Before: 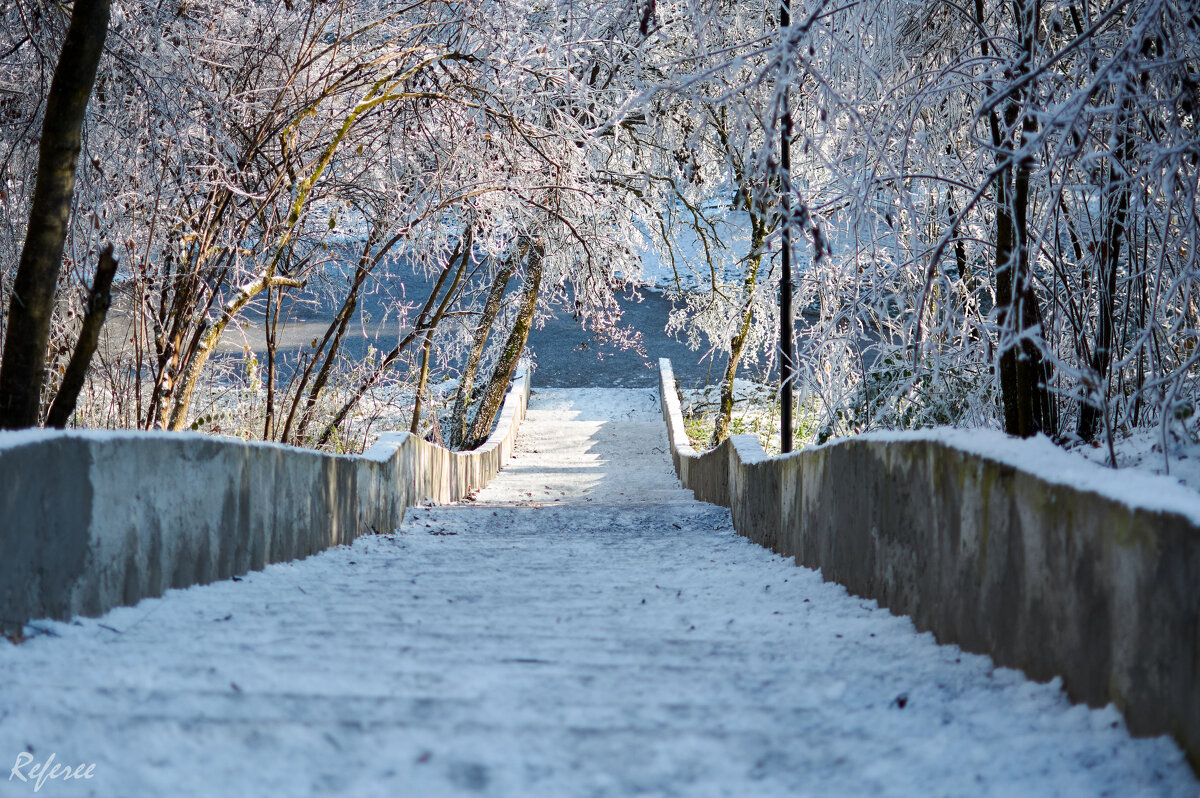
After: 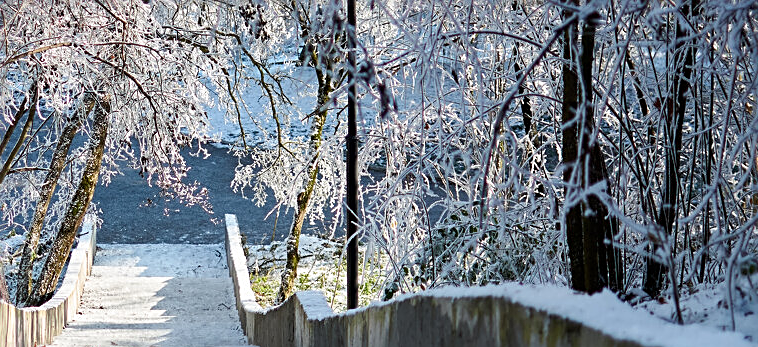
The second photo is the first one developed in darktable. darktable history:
crop: left 36.221%, top 18.131%, right 0.568%, bottom 38.362%
sharpen: on, module defaults
shadows and highlights: shadows 31.46, highlights -31.65, soften with gaussian
